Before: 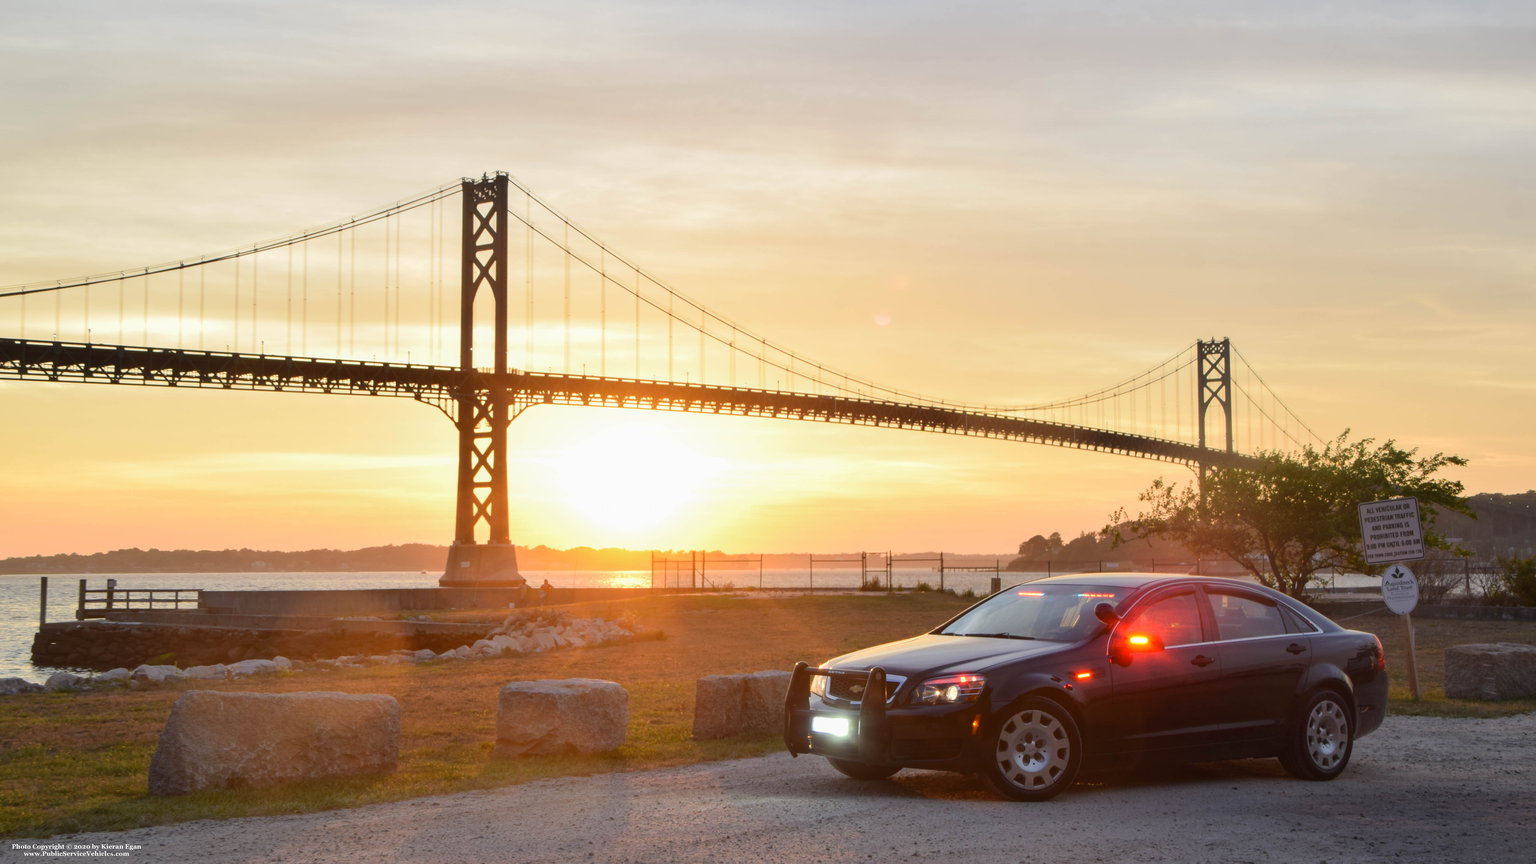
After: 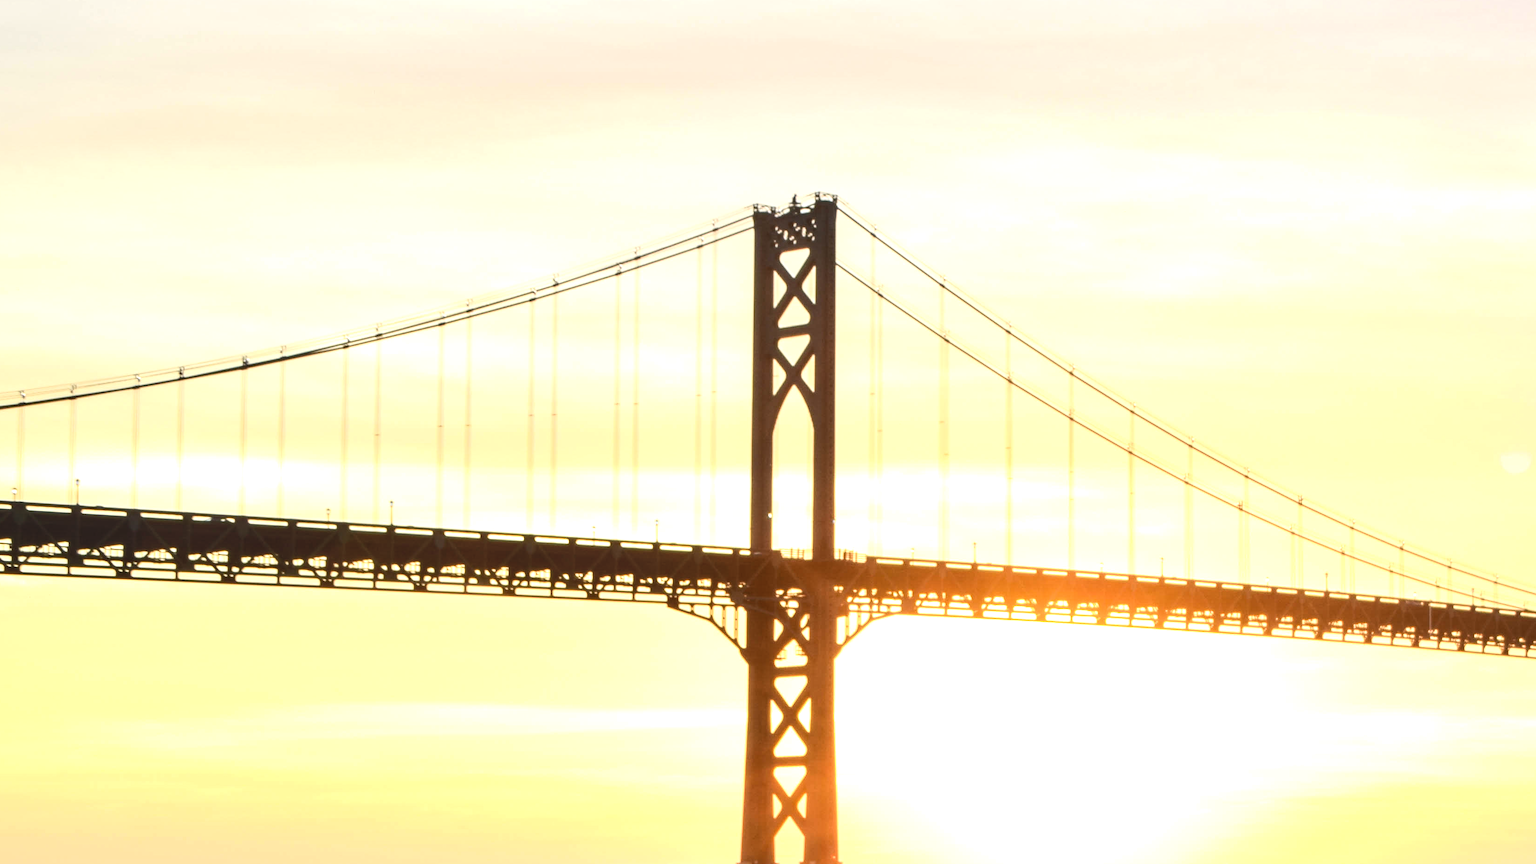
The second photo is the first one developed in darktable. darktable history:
tone equalizer: -8 EV -0.781 EV, -7 EV -0.719 EV, -6 EV -0.562 EV, -5 EV -0.399 EV, -3 EV 0.385 EV, -2 EV 0.6 EV, -1 EV 0.676 EV, +0 EV 0.727 EV, edges refinement/feathering 500, mask exposure compensation -1.57 EV, preserve details no
contrast brightness saturation: contrast 0.146, brightness 0.05
crop and rotate: left 3.054%, top 7.548%, right 41.783%, bottom 37.273%
local contrast: on, module defaults
color balance rgb: global offset › luminance -0.253%, perceptual saturation grading › global saturation -0.011%, perceptual brilliance grading › global brilliance 2.88%, perceptual brilliance grading › highlights -2.211%, perceptual brilliance grading › shadows 3.692%, global vibrance 7.101%, saturation formula JzAzBz (2021)
